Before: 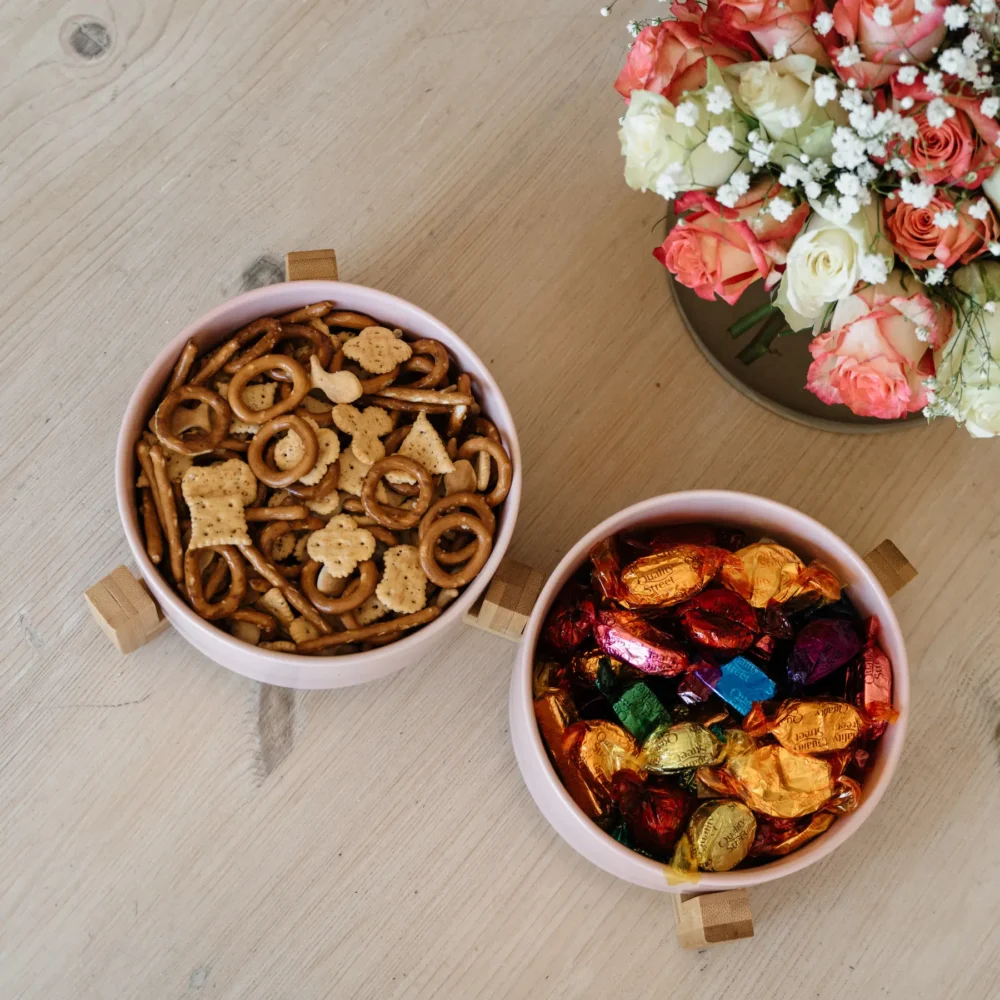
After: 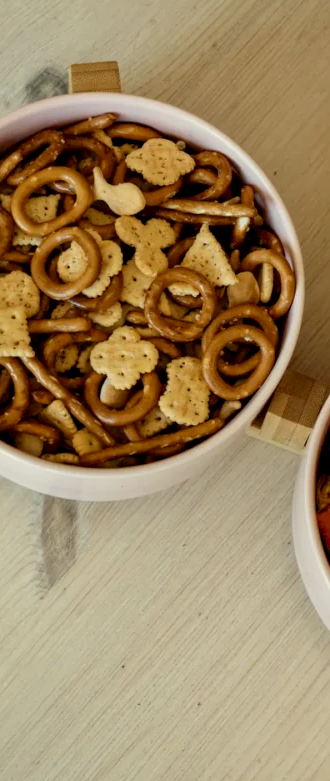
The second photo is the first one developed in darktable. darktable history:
crop and rotate: left 21.791%, top 18.823%, right 45.184%, bottom 3.001%
exposure: black level correction 0.006, compensate highlight preservation false
color correction: highlights a* -5.66, highlights b* 11.32
